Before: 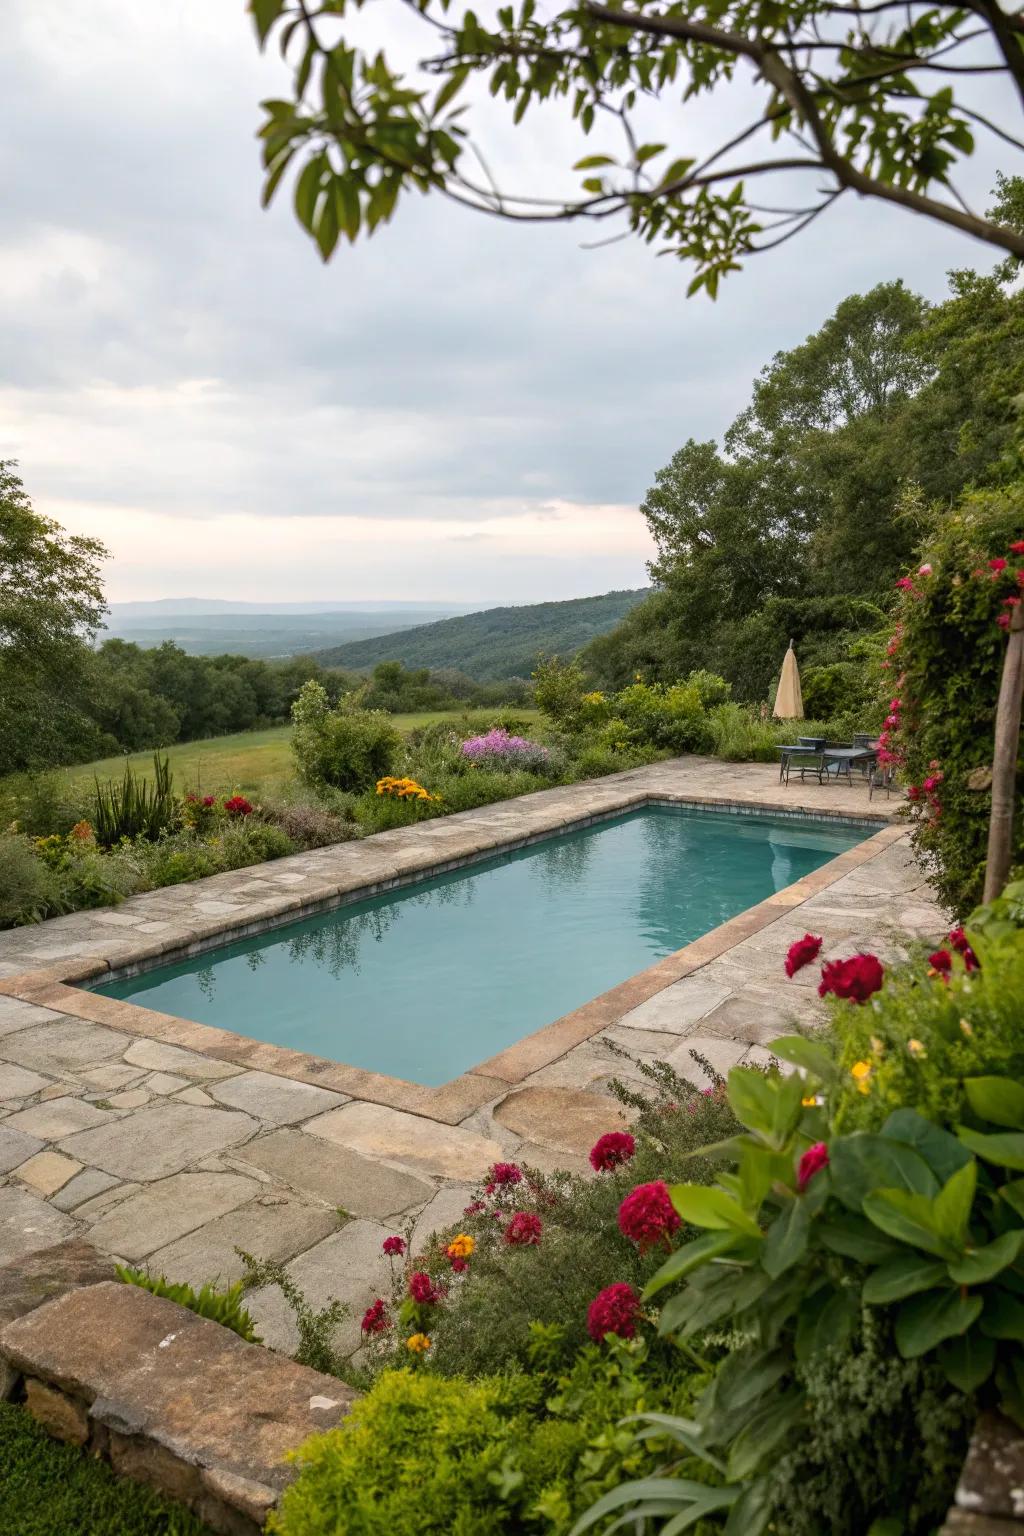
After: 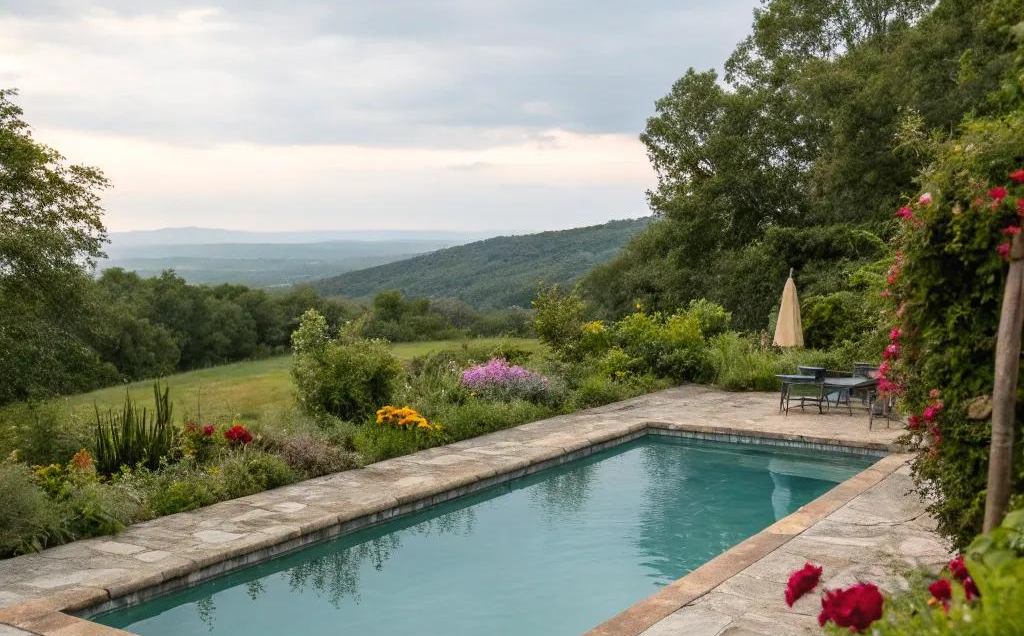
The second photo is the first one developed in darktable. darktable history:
crop and rotate: top 24.193%, bottom 34.345%
